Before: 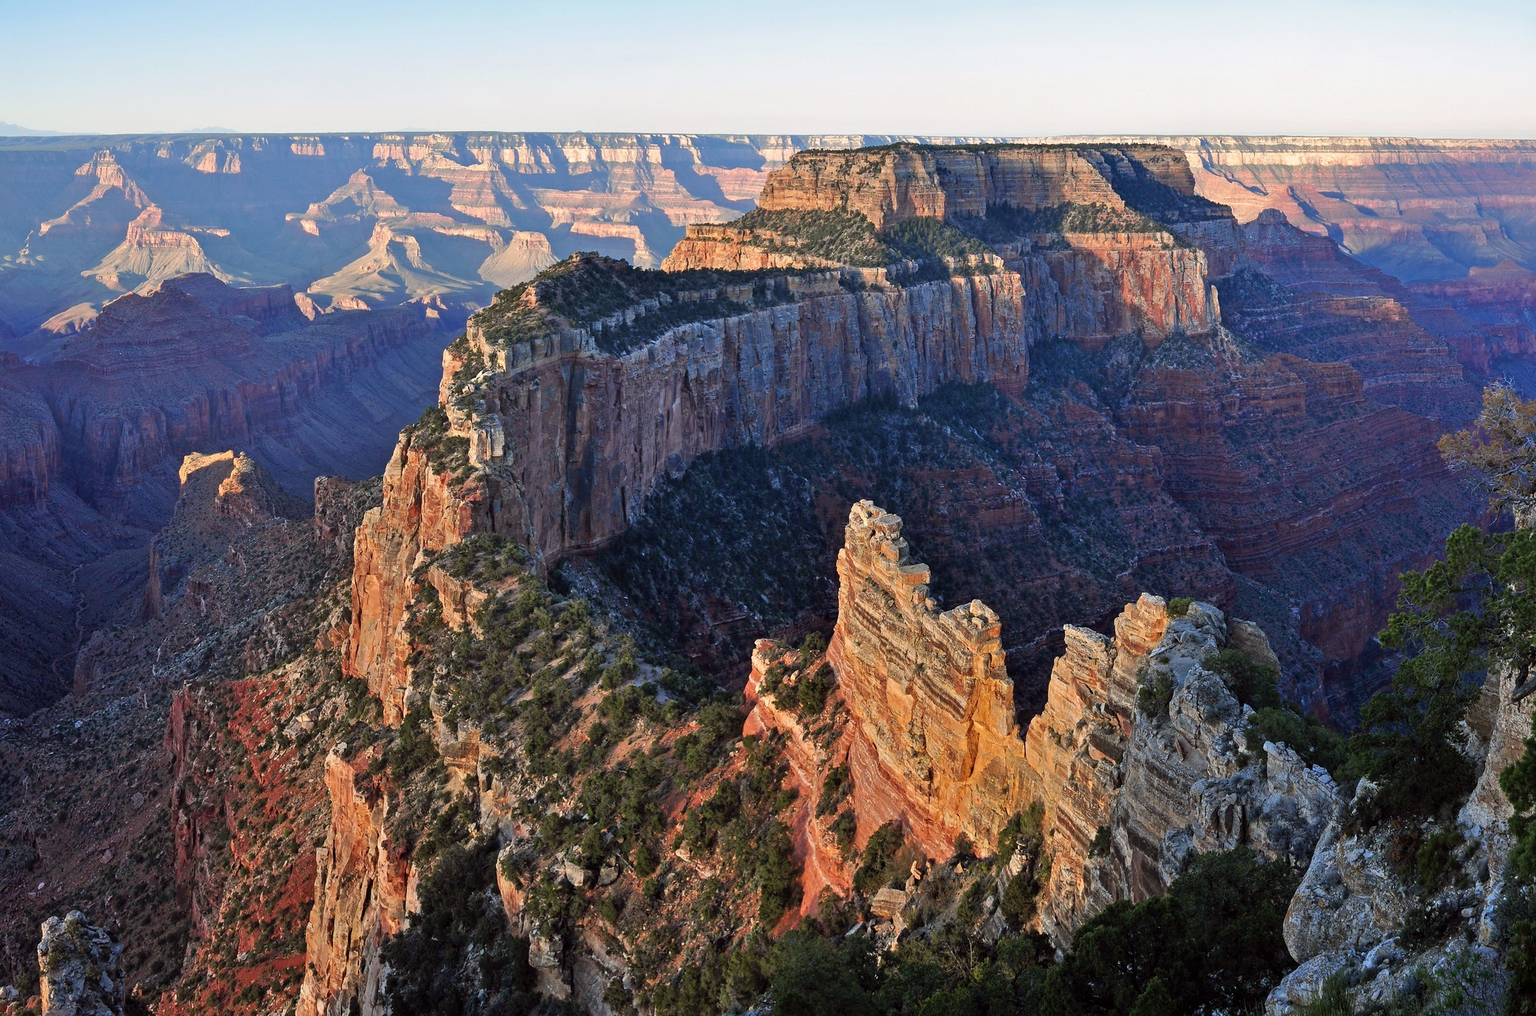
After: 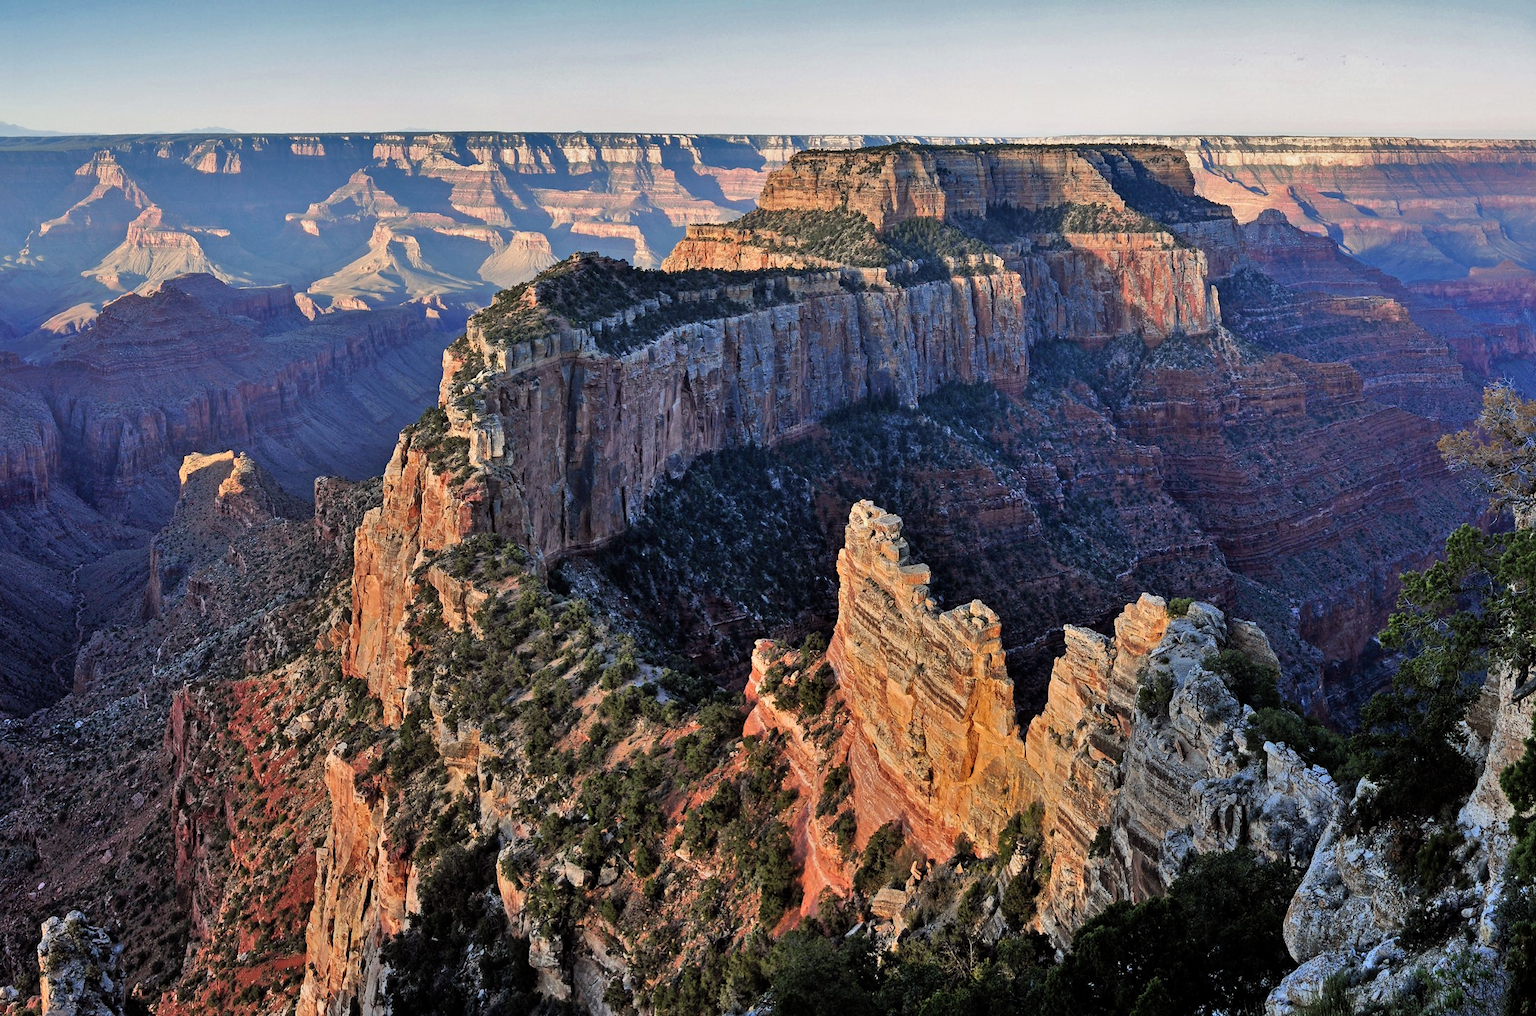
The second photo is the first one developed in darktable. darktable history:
filmic rgb: middle gray luminance 18.28%, black relative exposure -11.51 EV, white relative exposure 2.54 EV, target black luminance 0%, hardness 8.39, latitude 98.49%, contrast 1.082, shadows ↔ highlights balance 0.574%
shadows and highlights: radius 107.67, shadows 40.41, highlights -71.67, low approximation 0.01, soften with gaussian
